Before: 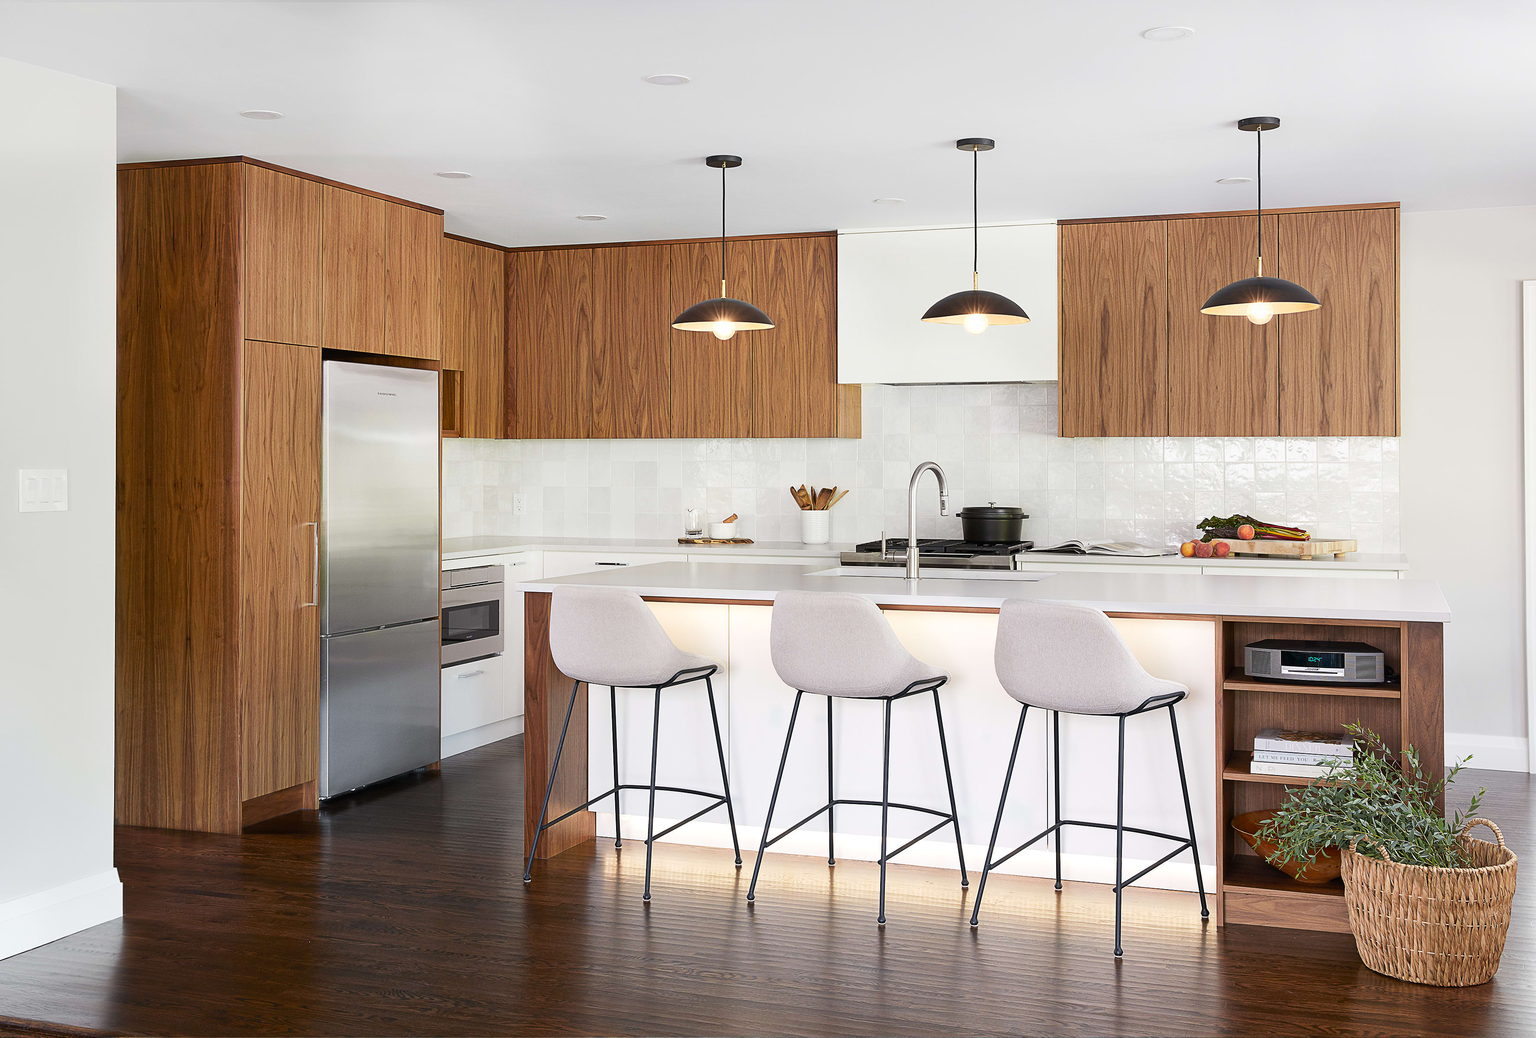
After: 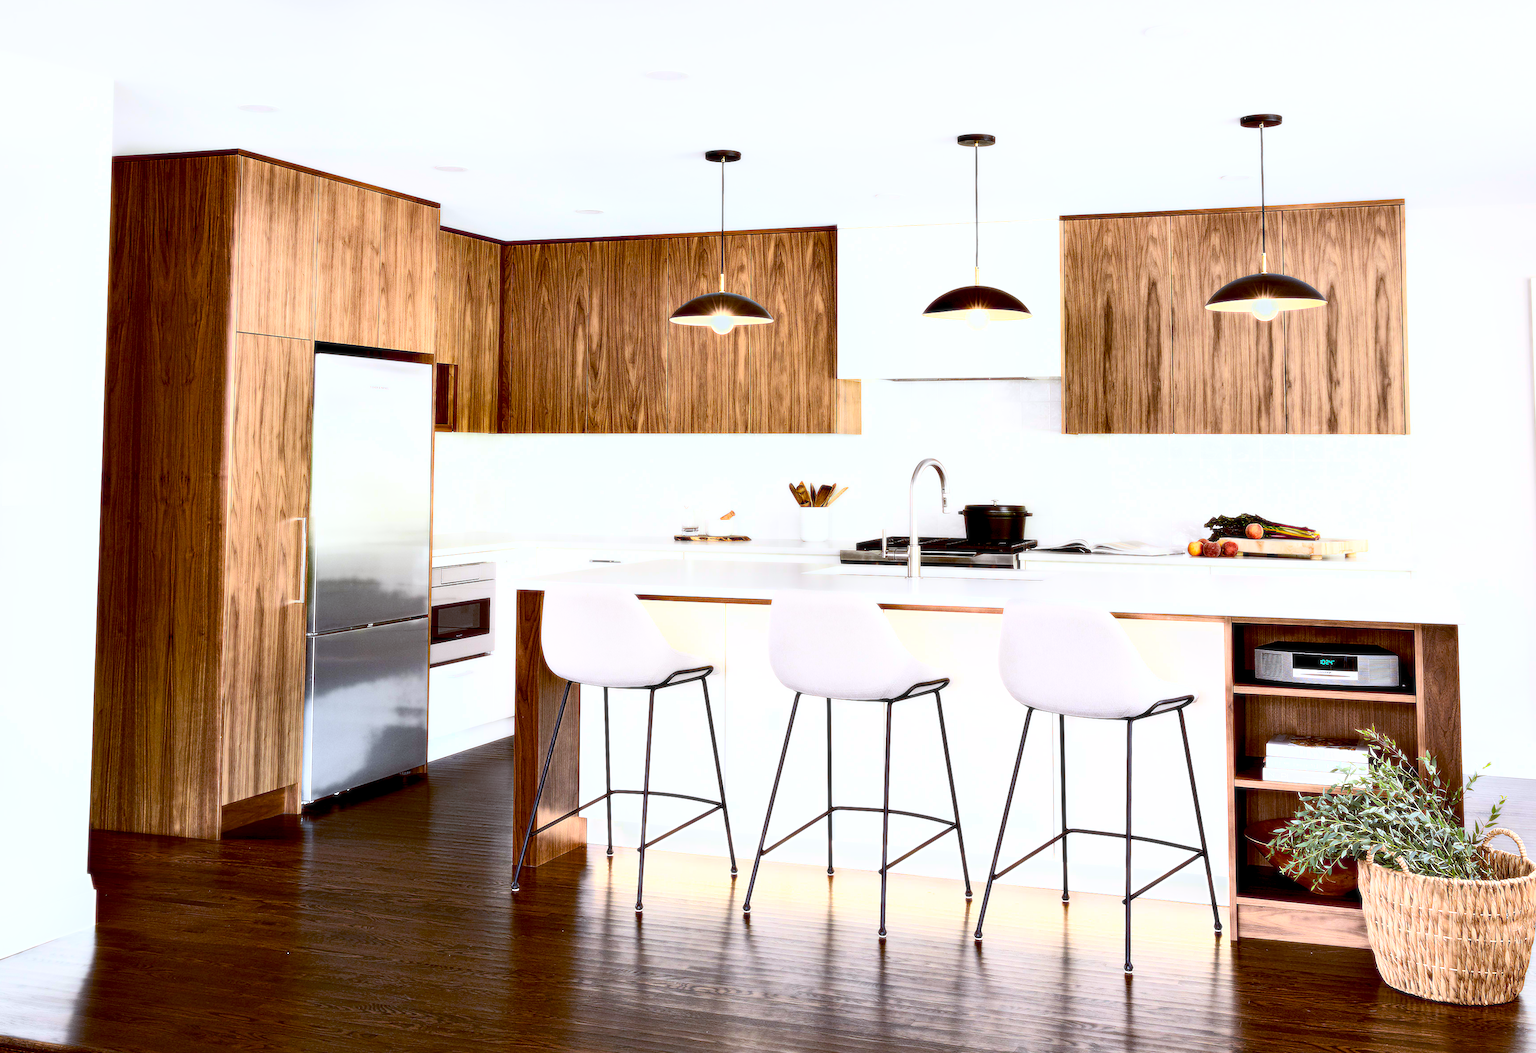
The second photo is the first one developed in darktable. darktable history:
color balance: lift [1, 1.015, 1.004, 0.985], gamma [1, 0.958, 0.971, 1.042], gain [1, 0.956, 0.977, 1.044]
bloom: size 0%, threshold 54.82%, strength 8.31%
rotate and perspective: rotation 0.226°, lens shift (vertical) -0.042, crop left 0.023, crop right 0.982, crop top 0.006, crop bottom 0.994
contrast equalizer: octaves 7, y [[0.6 ×6], [0.55 ×6], [0 ×6], [0 ×6], [0 ×6]]
